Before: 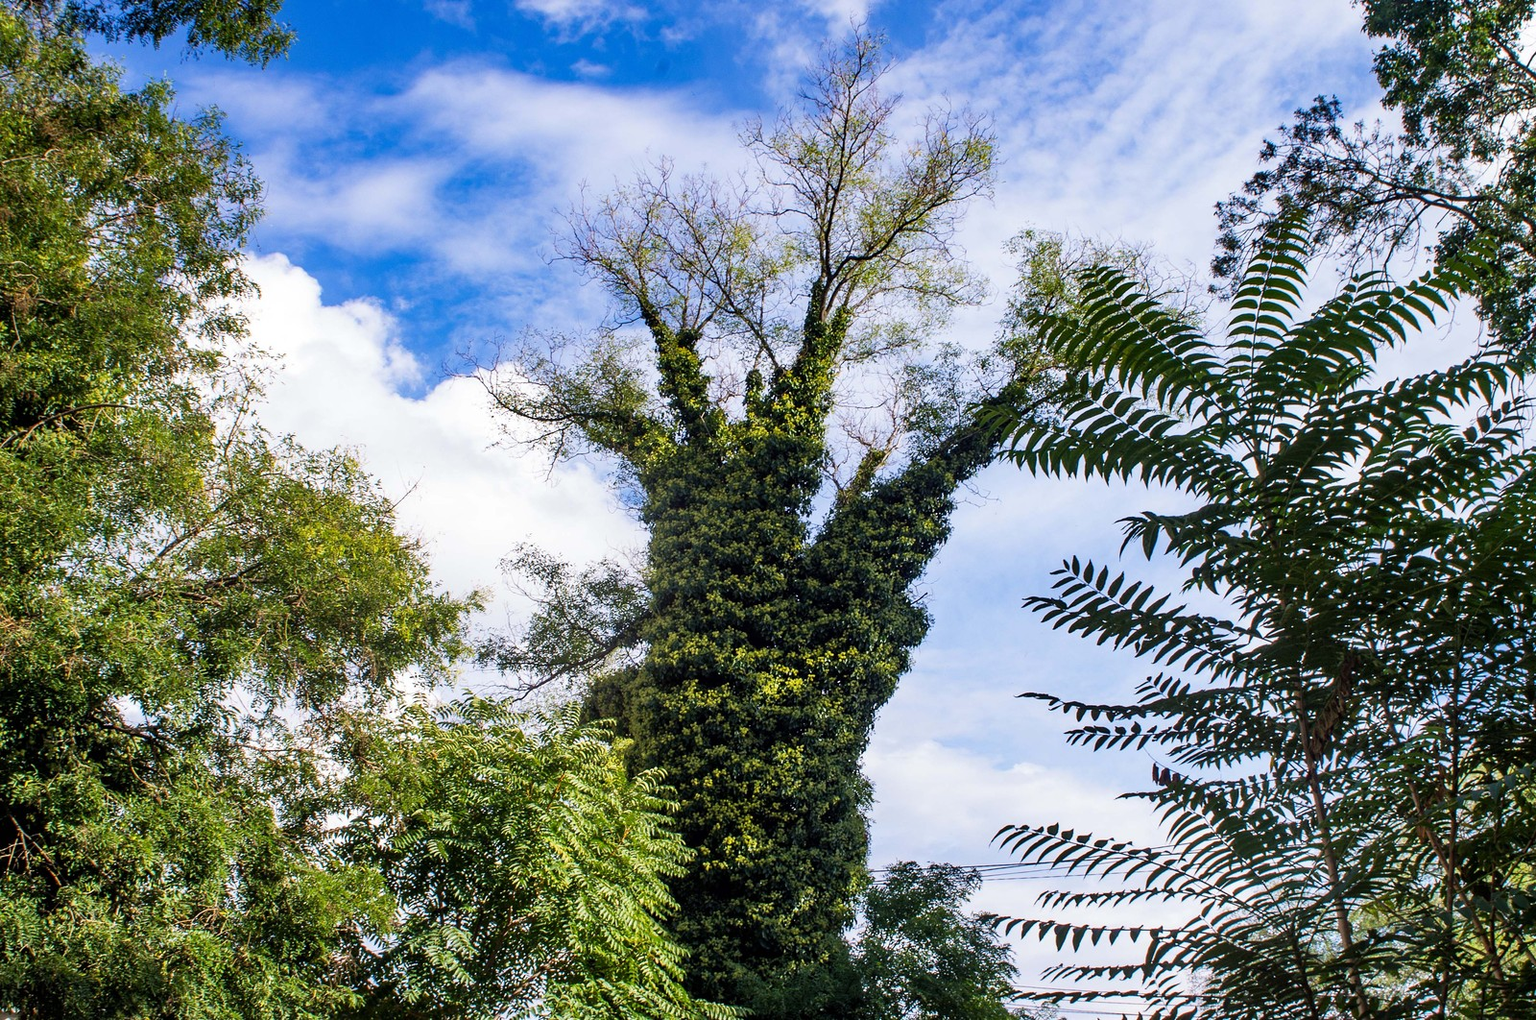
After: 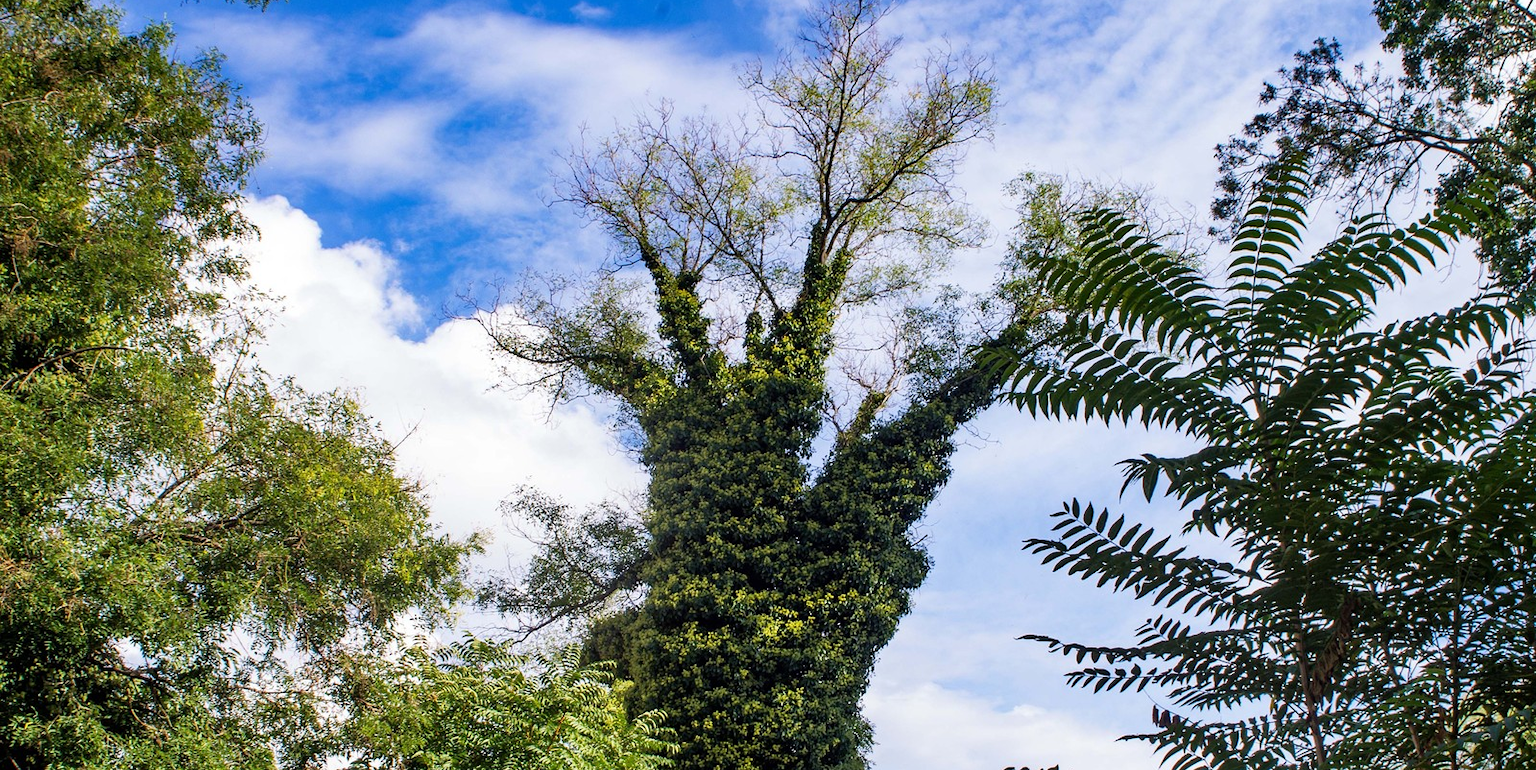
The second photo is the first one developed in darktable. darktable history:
crop: top 5.73%, bottom 17.636%
